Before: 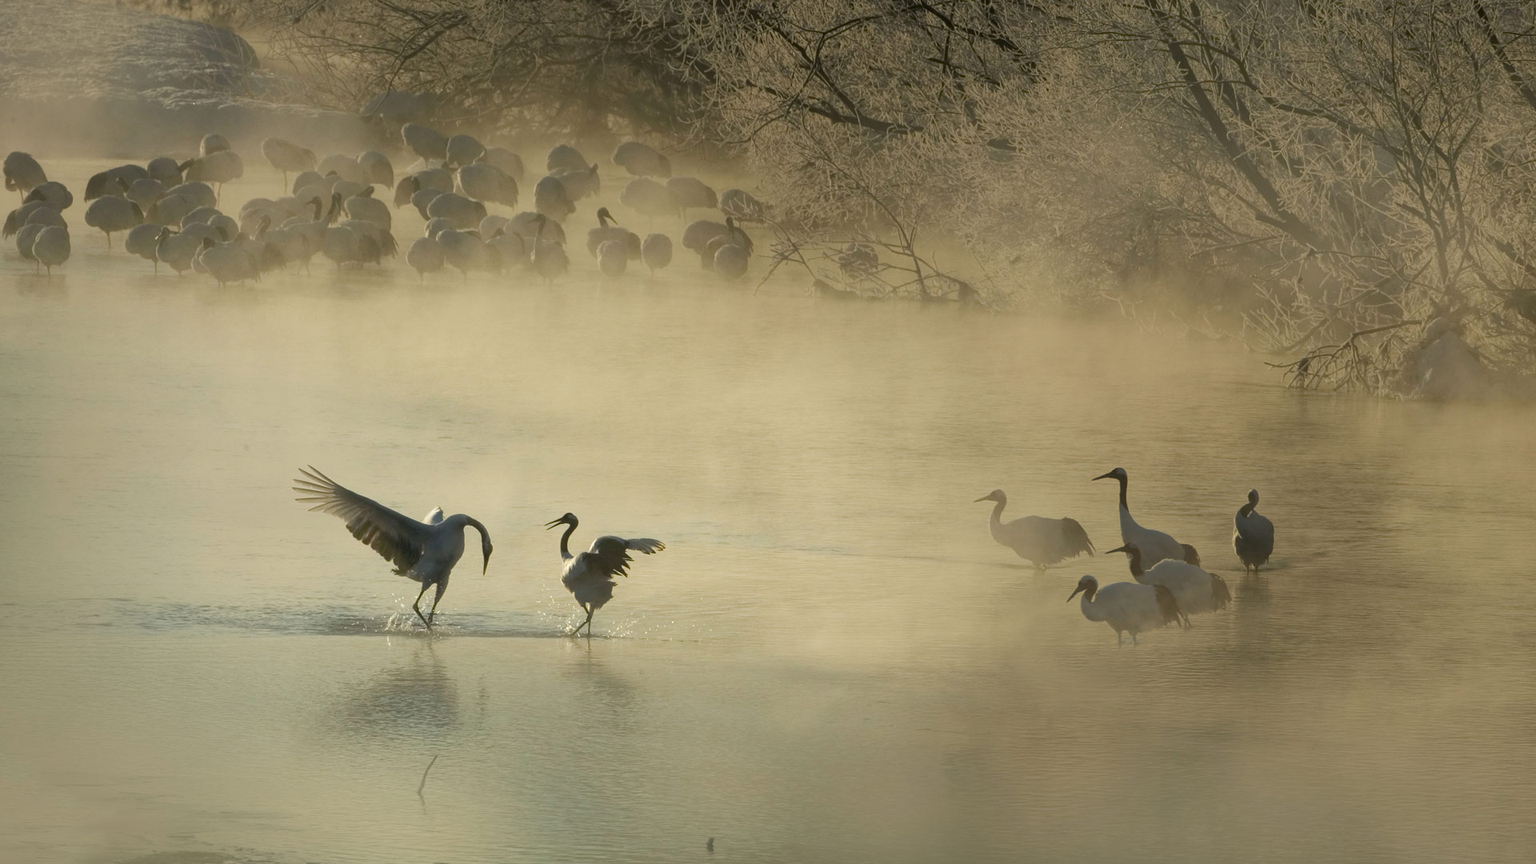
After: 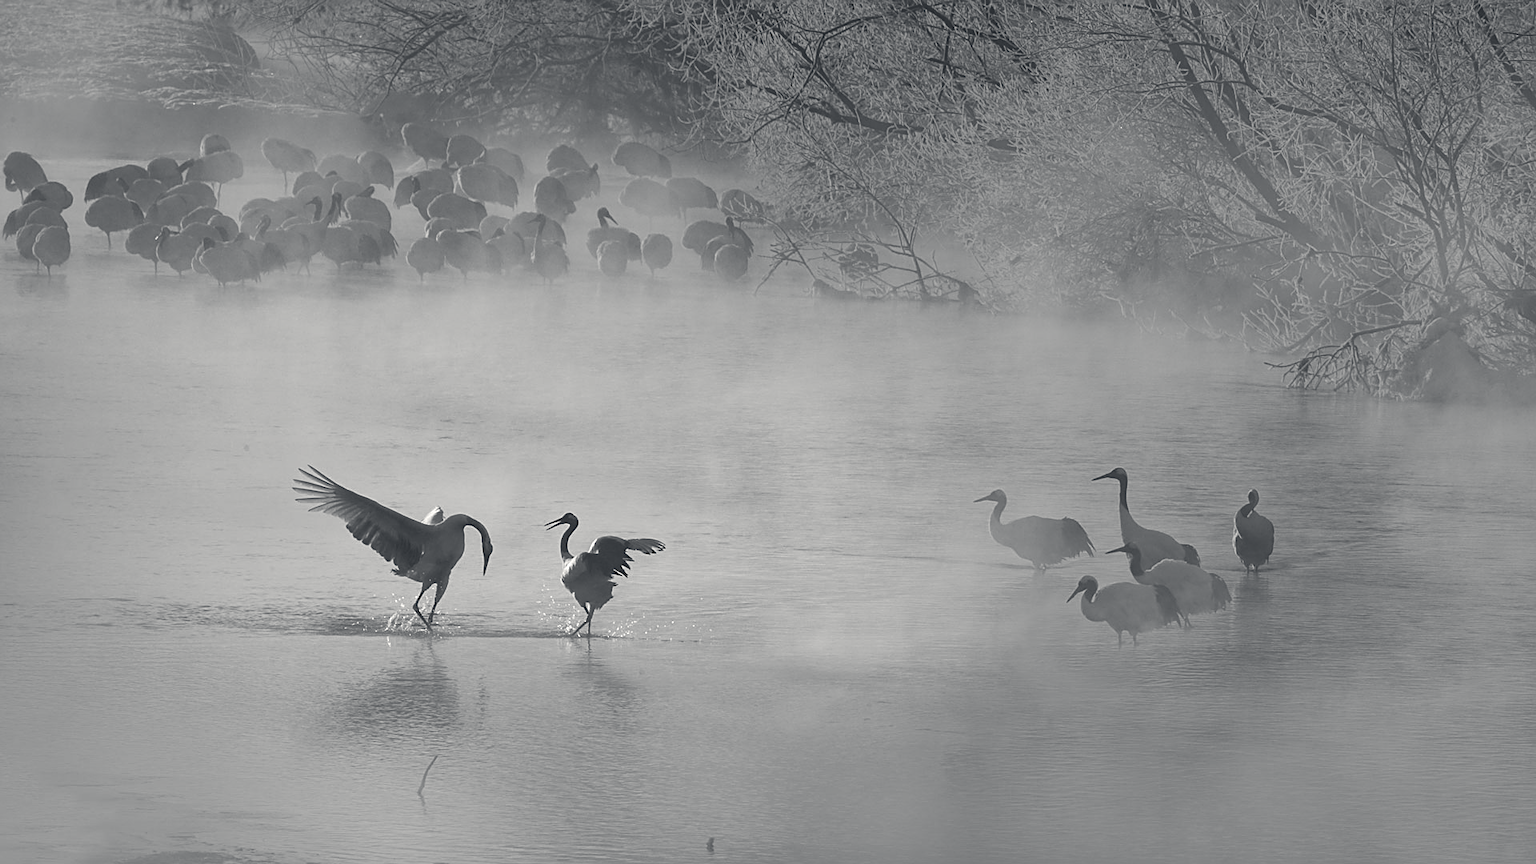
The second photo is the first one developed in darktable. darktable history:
contrast brightness saturation: contrast 0.028, brightness 0.066, saturation 0.124
sharpen: on, module defaults
color correction: highlights a* 0.261, highlights b* 2.64, shadows a* -1.25, shadows b* -4.79
exposure: black level correction -0.015, compensate highlight preservation false
shadows and highlights: white point adjustment 1.06, soften with gaussian
color calibration: output gray [0.246, 0.254, 0.501, 0], illuminant as shot in camera, adaptation linear Bradford (ICC v4), x 0.408, y 0.403, temperature 3546.14 K
